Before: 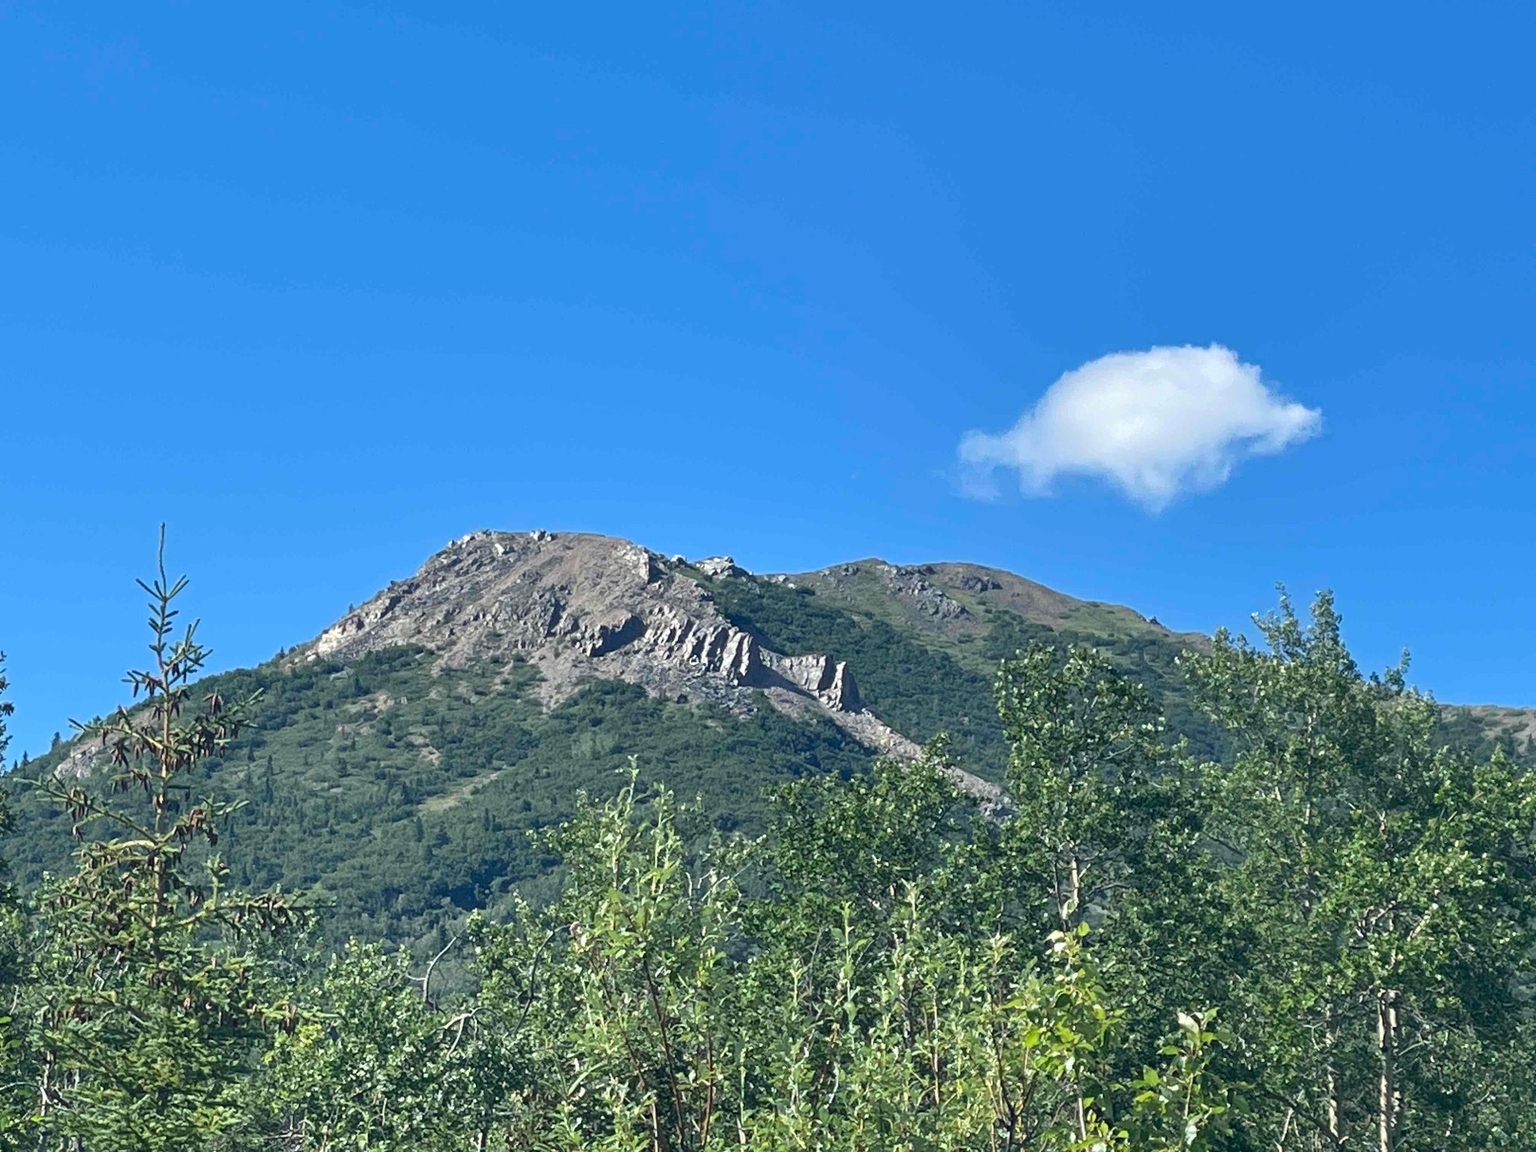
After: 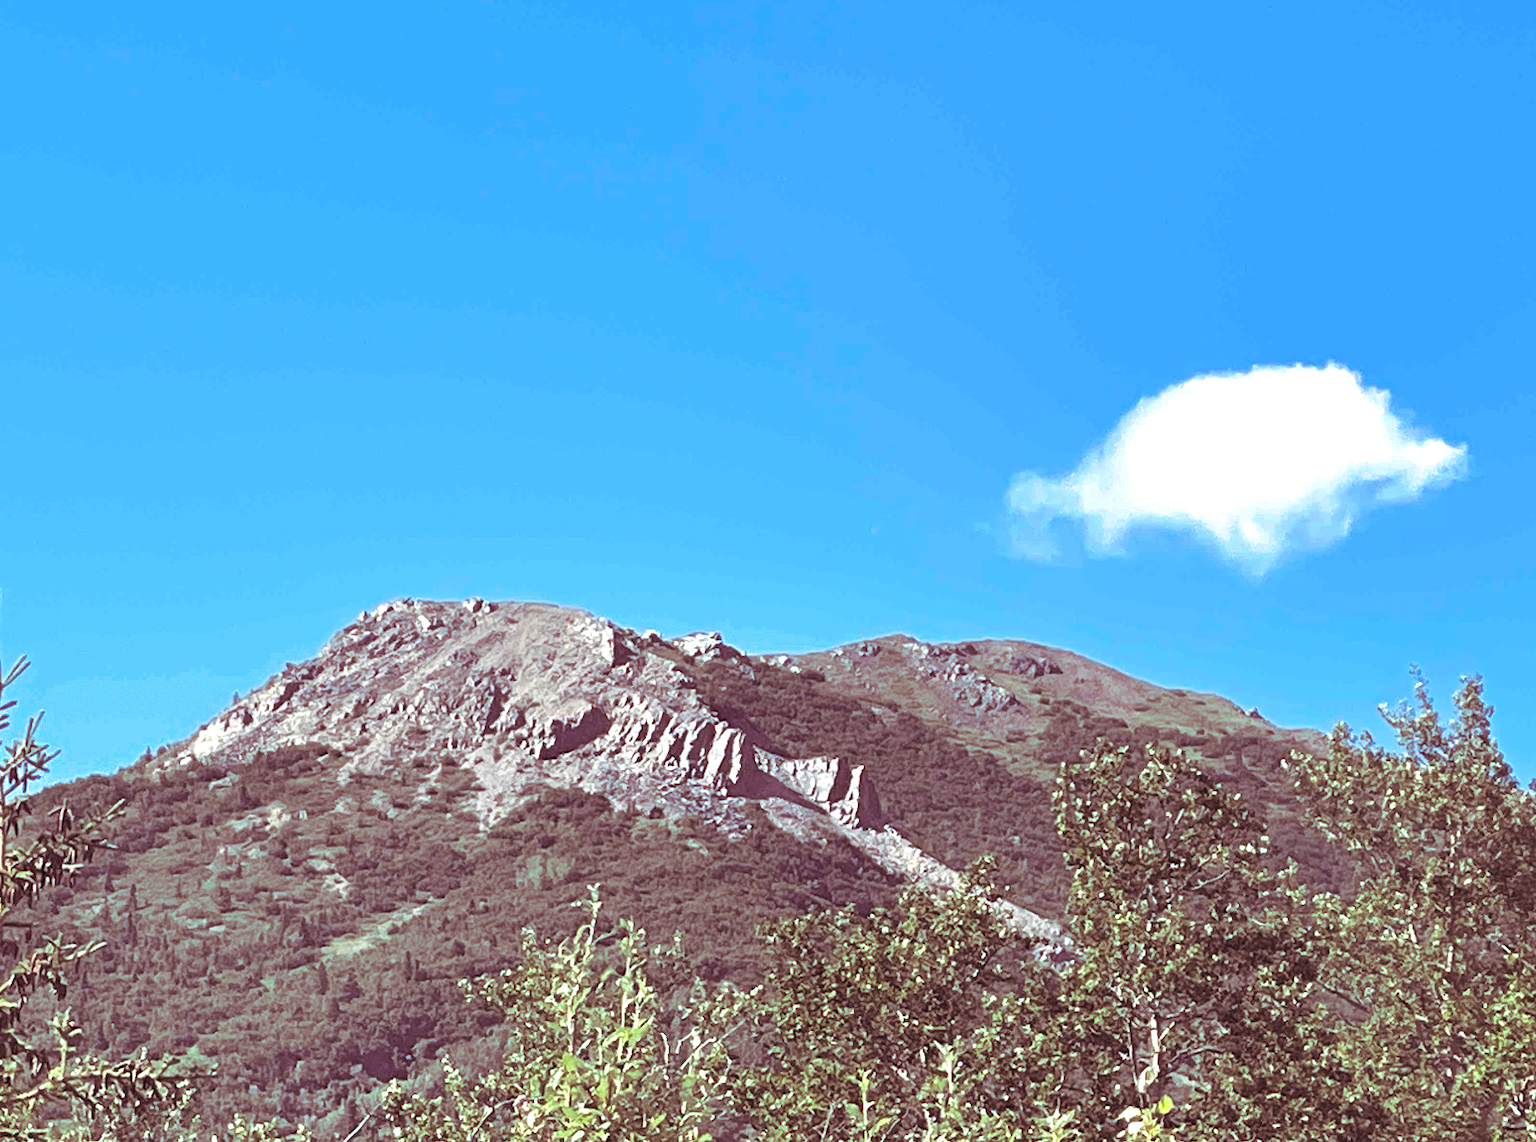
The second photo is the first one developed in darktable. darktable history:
split-toning: highlights › hue 187.2°, highlights › saturation 0.83, balance -68.05, compress 56.43%
crop and rotate: left 10.77%, top 5.1%, right 10.41%, bottom 16.76%
exposure: black level correction 0, exposure 0.7 EV, compensate exposure bias true, compensate highlight preservation false
rotate and perspective: automatic cropping off
grain: coarseness 0.81 ISO, strength 1.34%, mid-tones bias 0%
